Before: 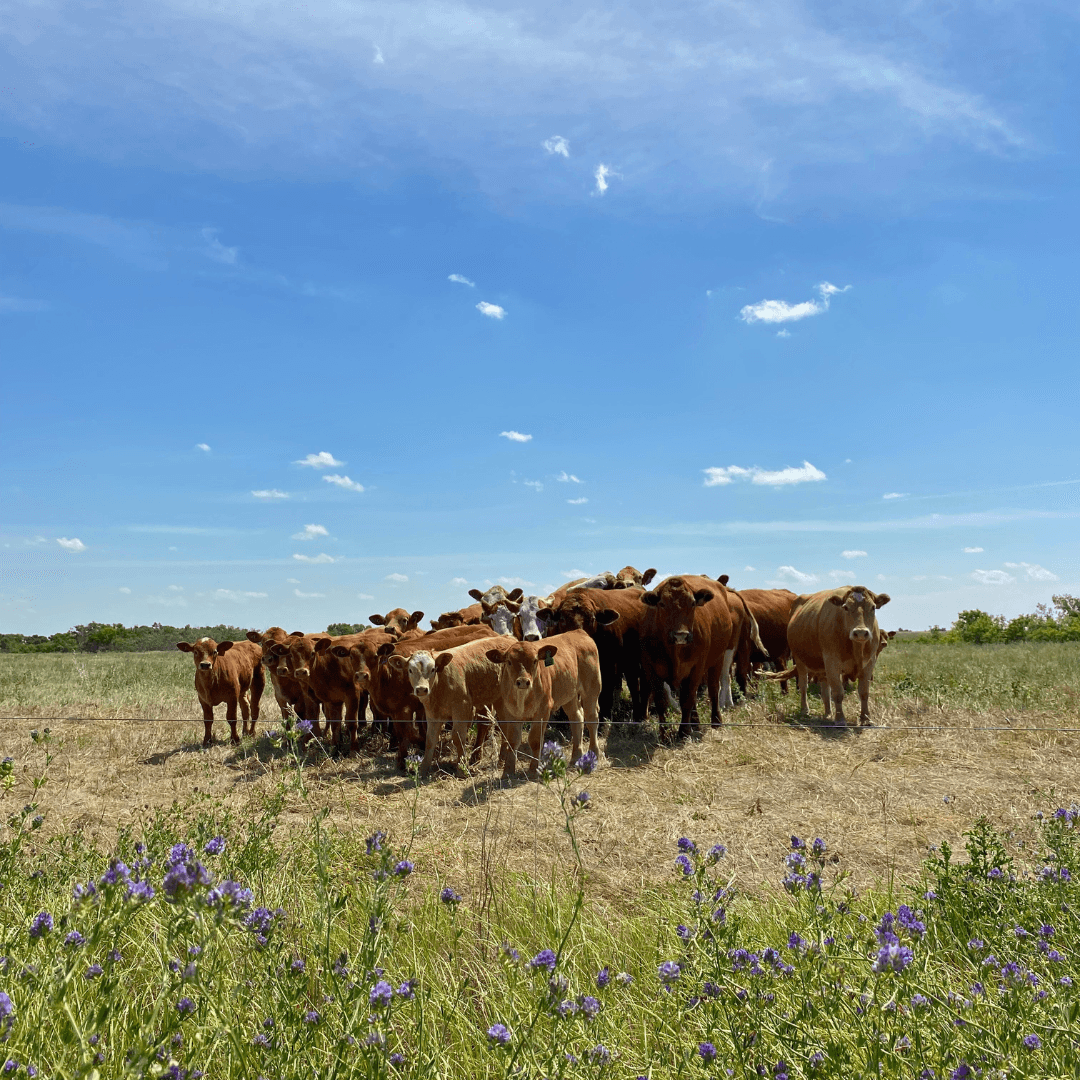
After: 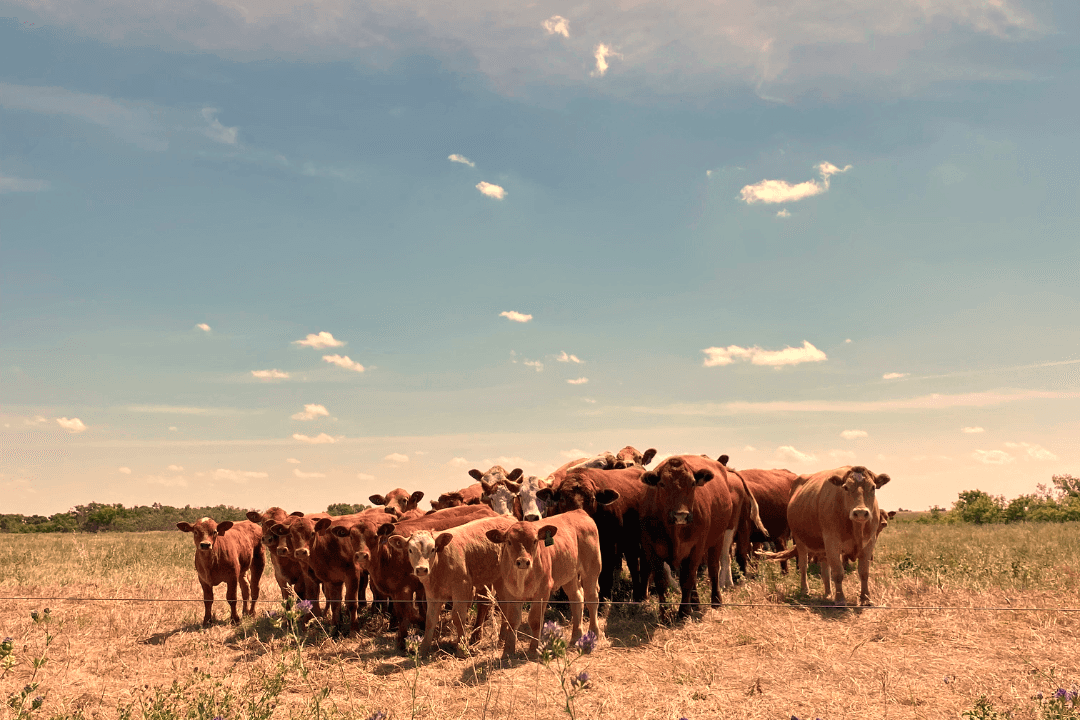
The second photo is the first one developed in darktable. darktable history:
color calibration: illuminant as shot in camera, x 0.369, y 0.376, temperature 4328.46 K, gamut compression 3
crop: top 11.166%, bottom 22.168%
white balance: red 1.467, blue 0.684
